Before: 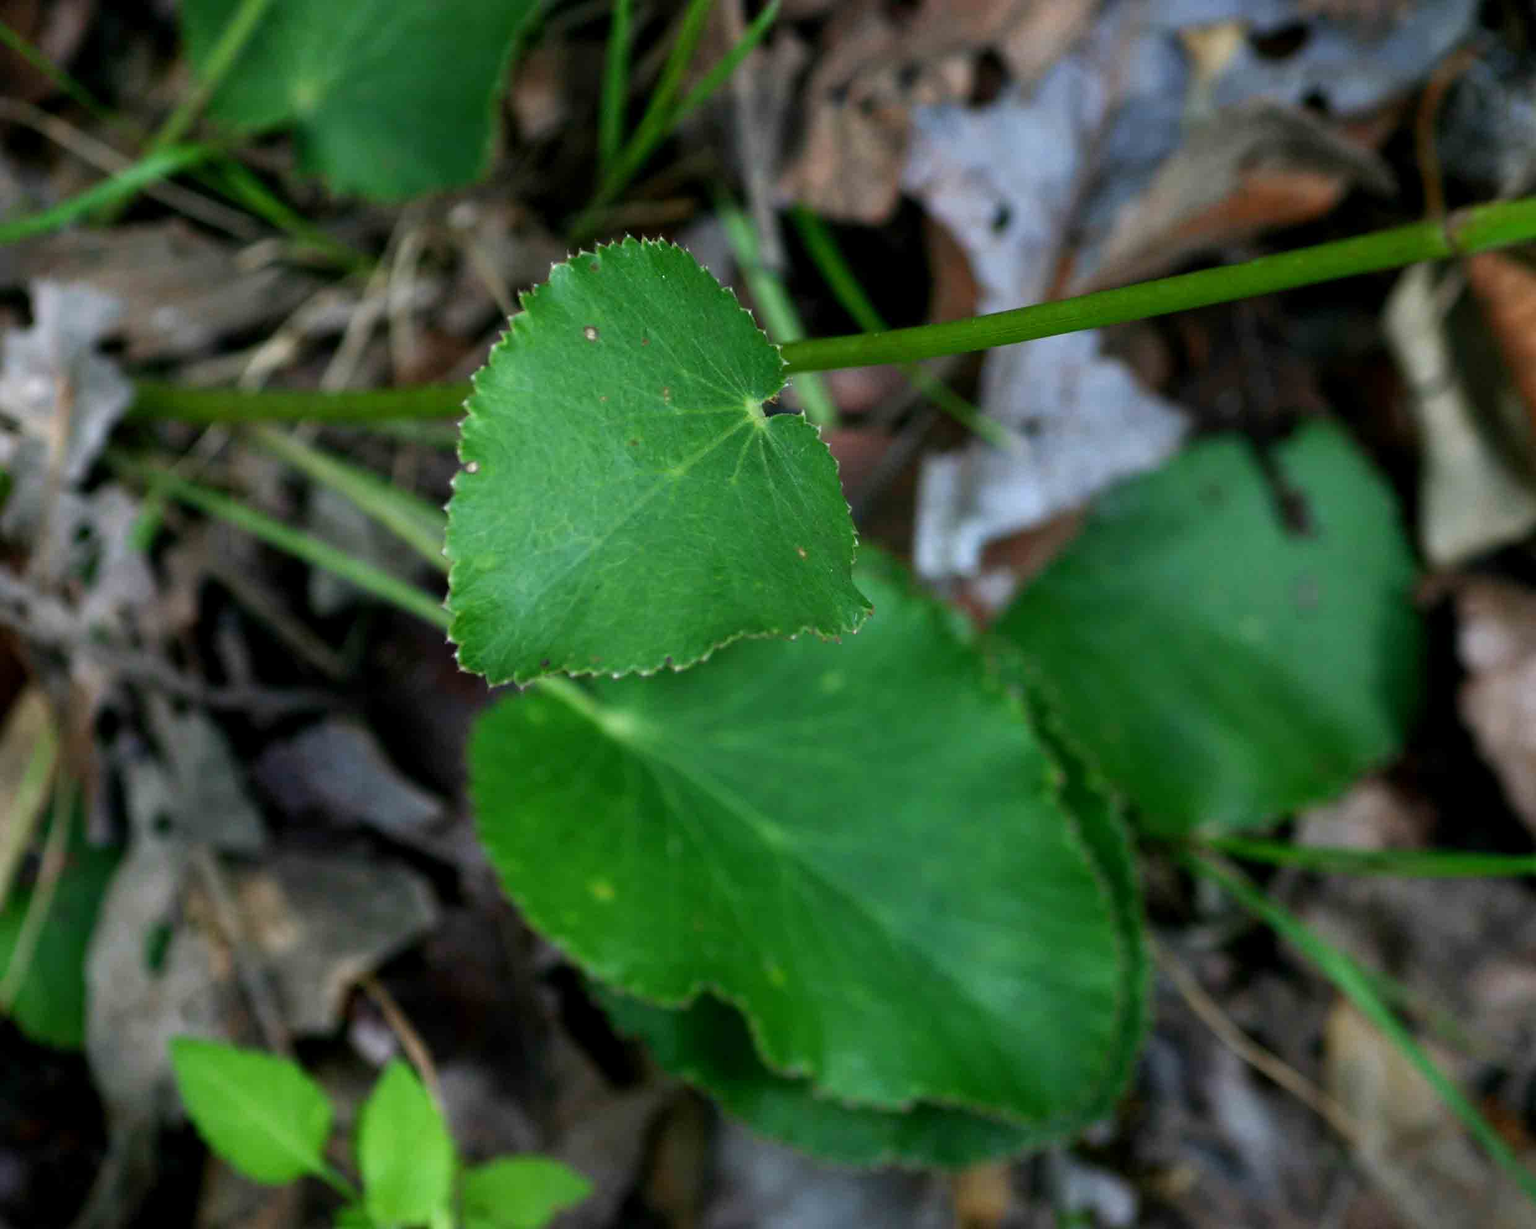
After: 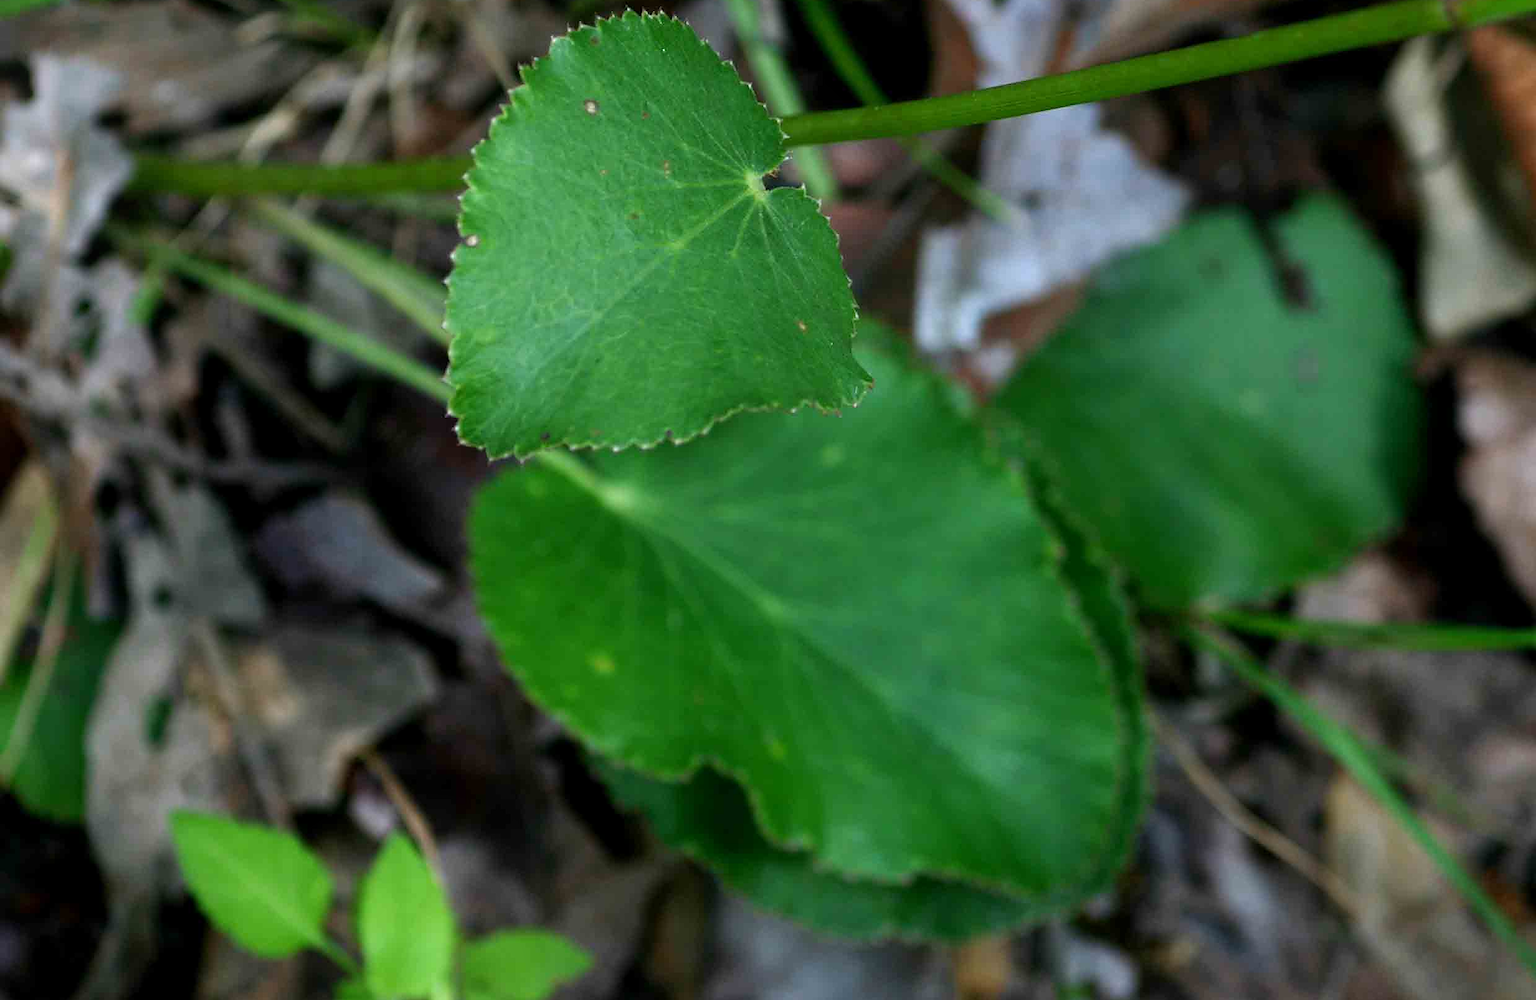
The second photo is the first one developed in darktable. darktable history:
crop and rotate: top 18.507%
sharpen: radius 1
bloom: threshold 82.5%, strength 16.25%
